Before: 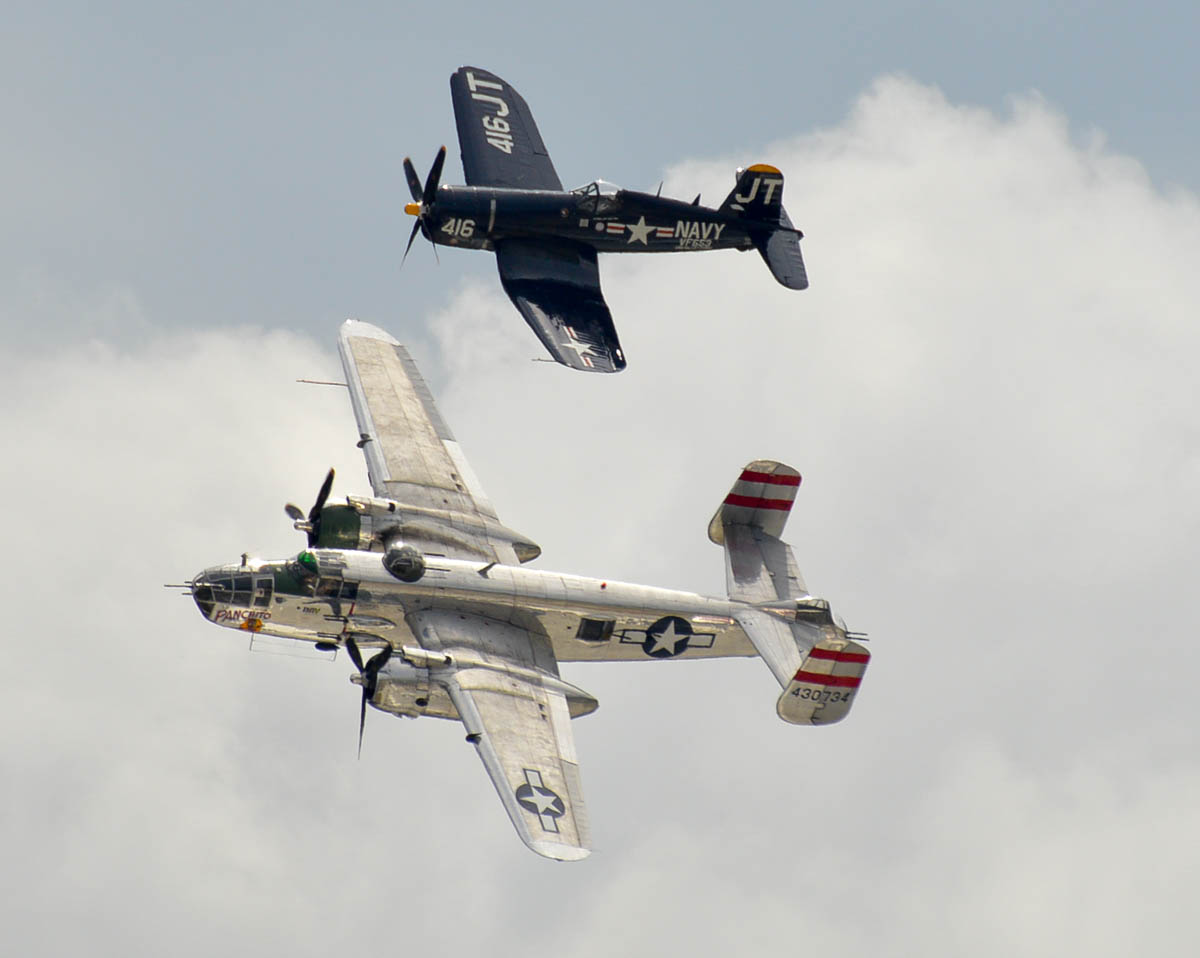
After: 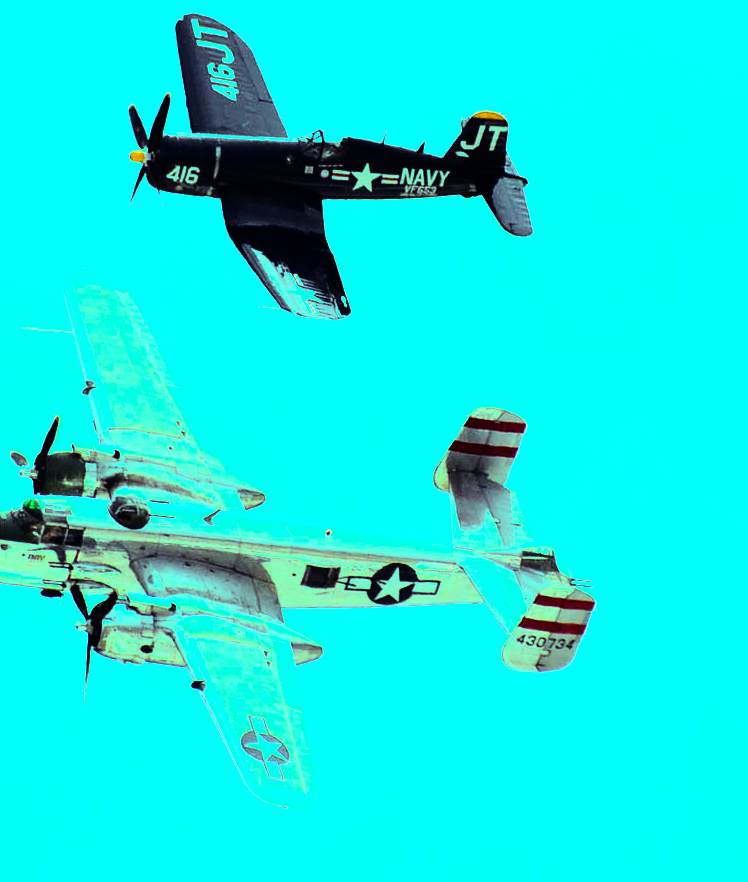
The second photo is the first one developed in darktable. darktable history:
color correction: highlights a* -6.69, highlights b* 0.49
crop and rotate: left 22.918%, top 5.629%, right 14.711%, bottom 2.247%
rgb curve: curves: ch0 [(0, 0) (0.21, 0.15) (0.24, 0.21) (0.5, 0.75) (0.75, 0.96) (0.89, 0.99) (1, 1)]; ch1 [(0, 0.02) (0.21, 0.13) (0.25, 0.2) (0.5, 0.67) (0.75, 0.9) (0.89, 0.97) (1, 1)]; ch2 [(0, 0.02) (0.21, 0.13) (0.25, 0.2) (0.5, 0.67) (0.75, 0.9) (0.89, 0.97) (1, 1)], compensate middle gray true
color balance rgb: shadows lift › luminance 0.49%, shadows lift › chroma 6.83%, shadows lift › hue 300.29°, power › hue 208.98°, highlights gain › luminance 20.24%, highlights gain › chroma 13.17%, highlights gain › hue 173.85°, perceptual saturation grading › global saturation 18.05%
